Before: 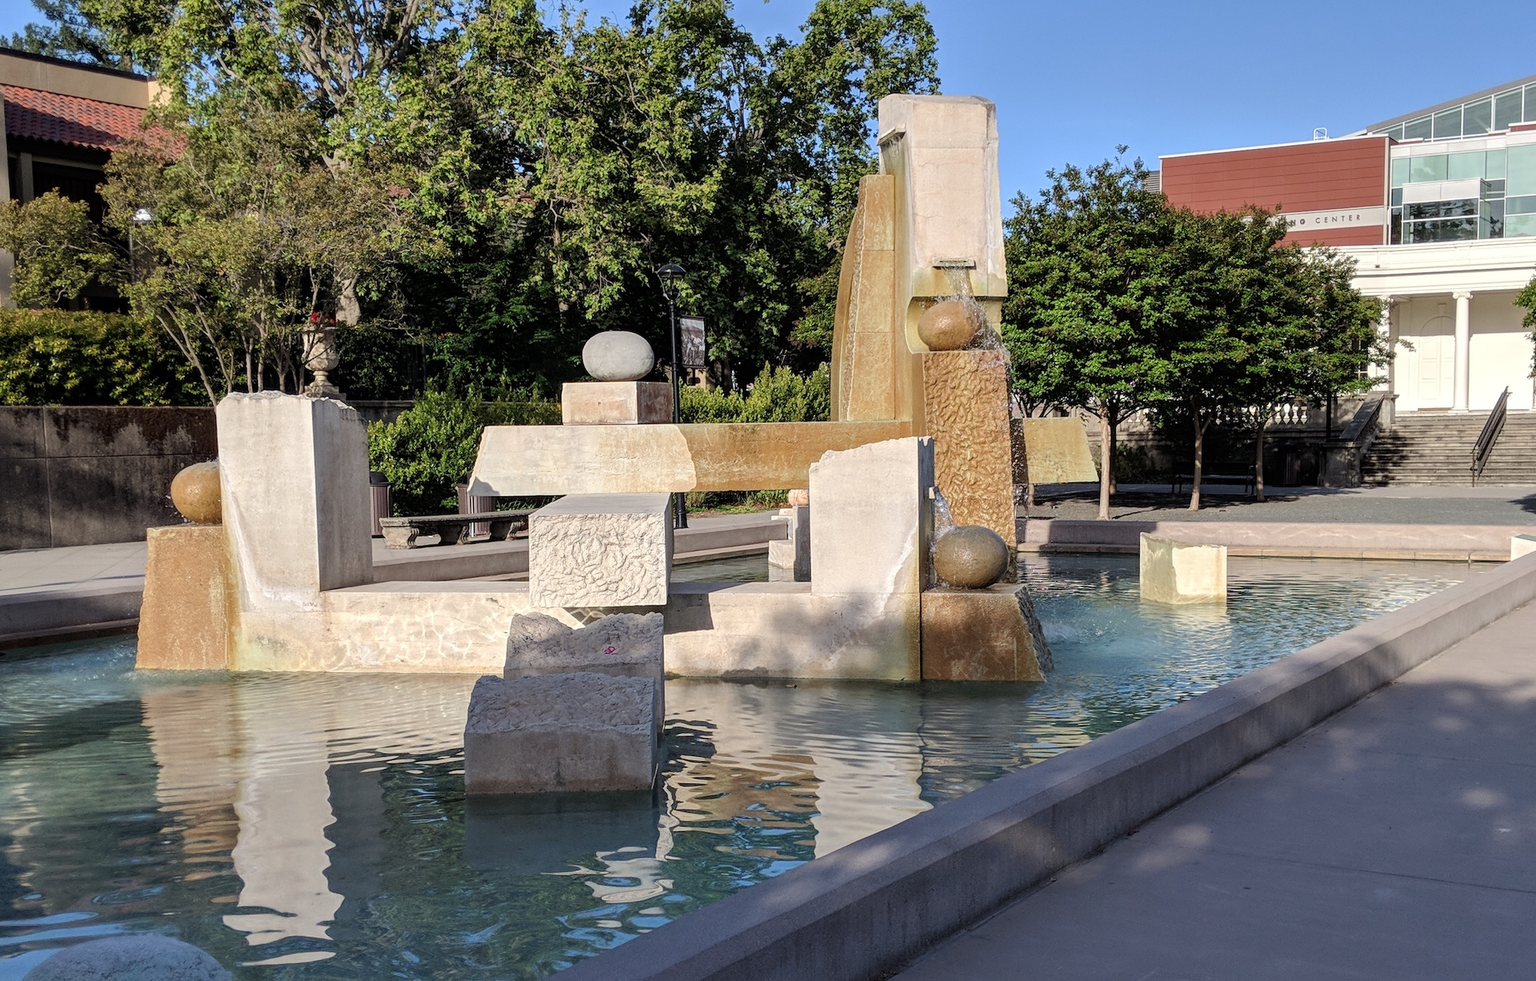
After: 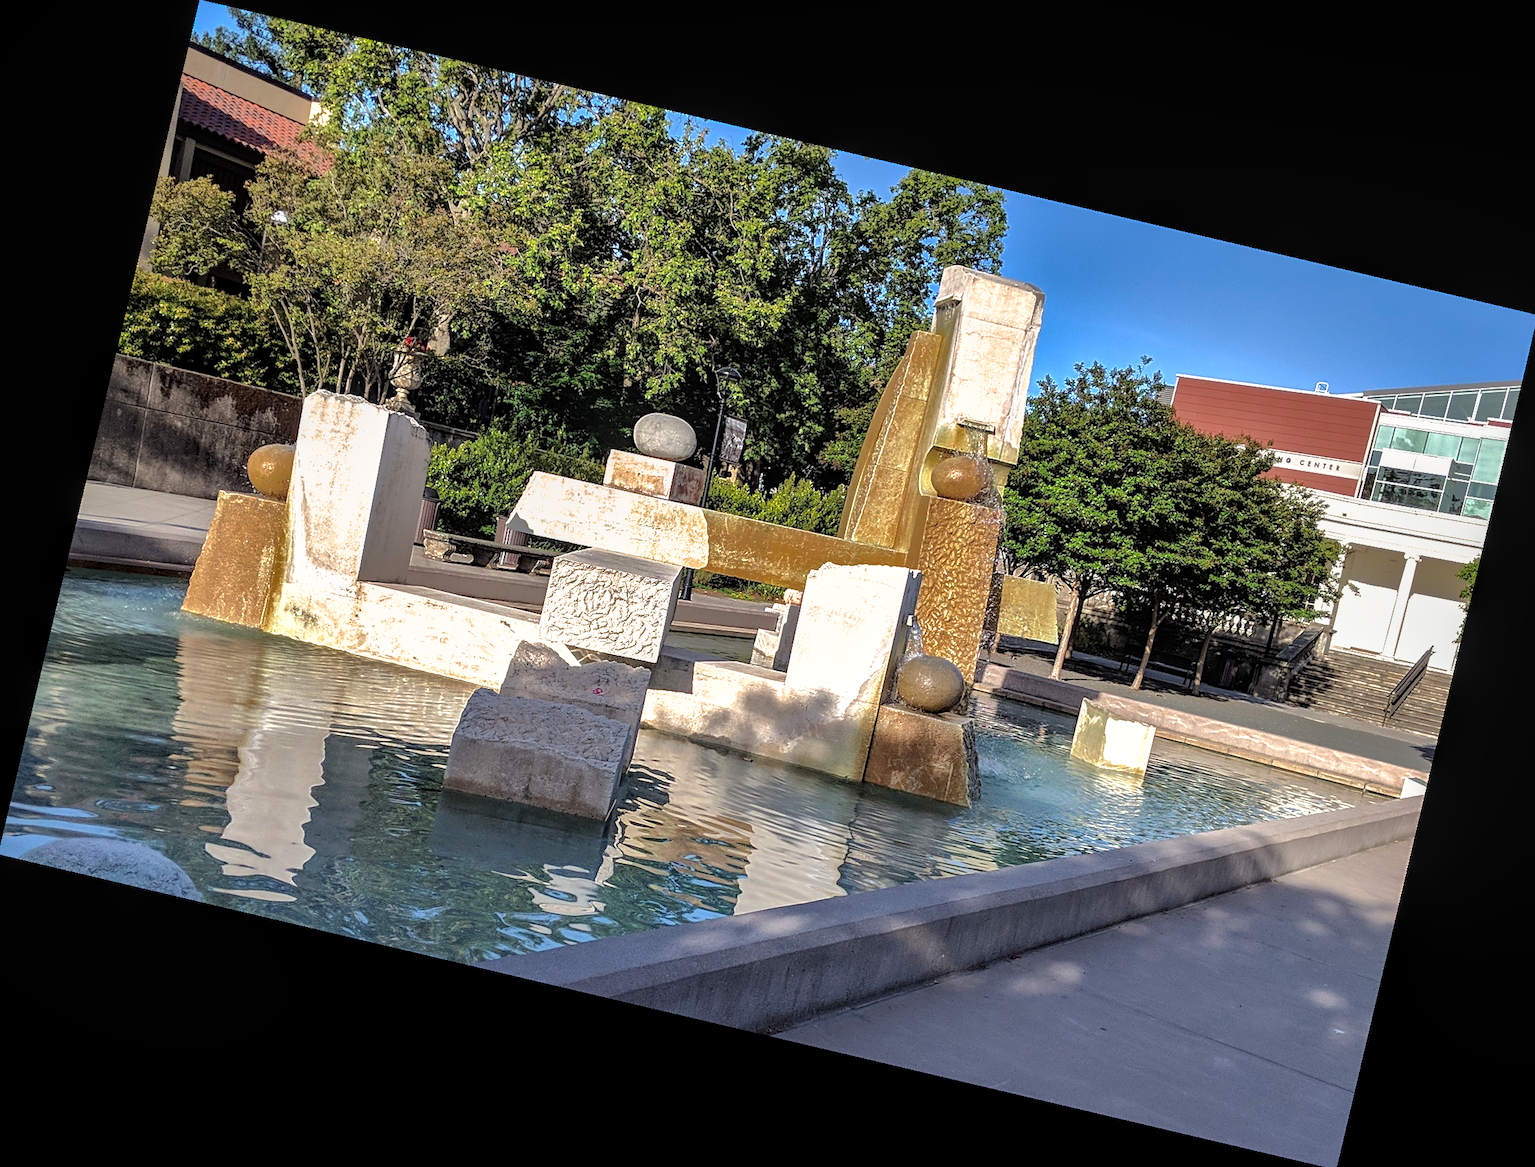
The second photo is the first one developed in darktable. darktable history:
rotate and perspective: rotation 13.27°, automatic cropping off
base curve: preserve colors none
local contrast: on, module defaults
crop and rotate: left 0.126%
exposure: exposure 0.574 EV, compensate highlight preservation false
sharpen: radius 2.529, amount 0.323
shadows and highlights: shadows -19.91, highlights -73.15
